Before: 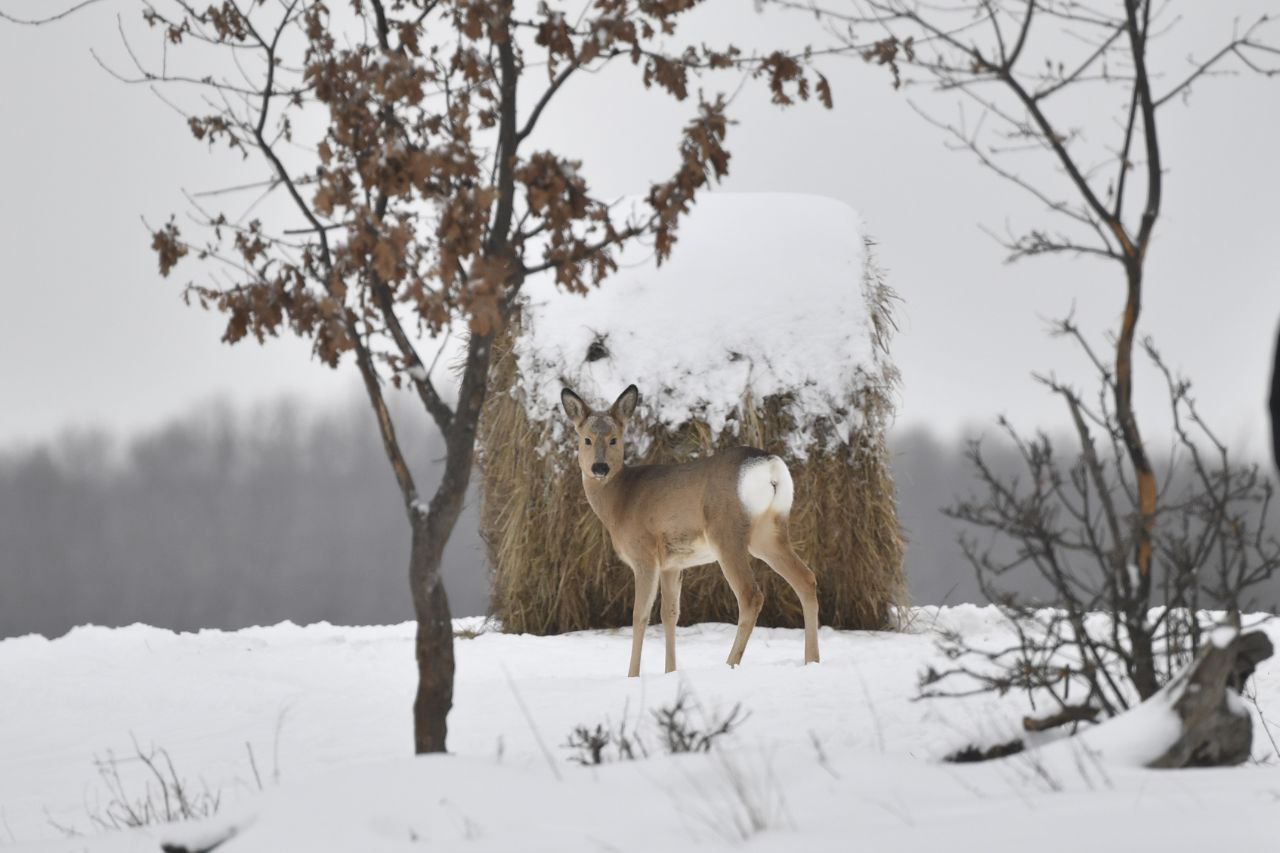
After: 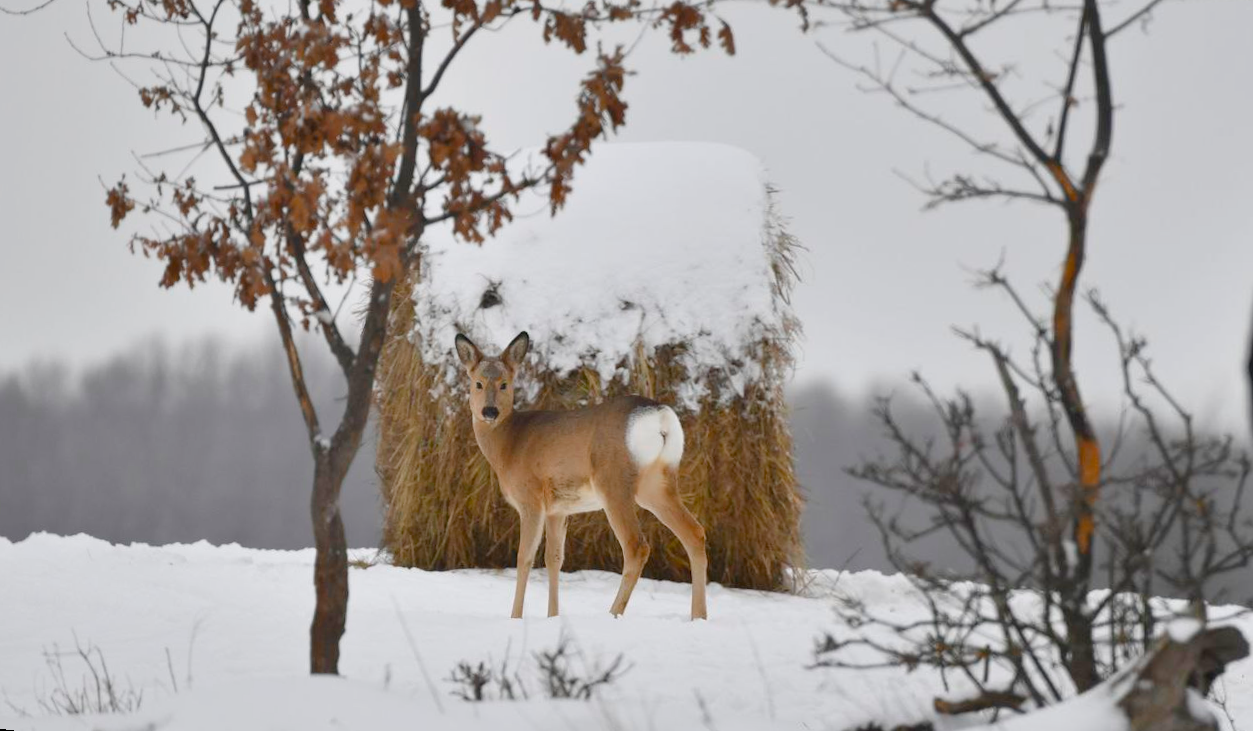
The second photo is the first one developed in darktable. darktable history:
exposure: exposure -0.177 EV, compensate highlight preservation false
rotate and perspective: rotation 1.69°, lens shift (vertical) -0.023, lens shift (horizontal) -0.291, crop left 0.025, crop right 0.988, crop top 0.092, crop bottom 0.842
color balance rgb: perceptual saturation grading › global saturation 35%, perceptual saturation grading › highlights -30%, perceptual saturation grading › shadows 35%, perceptual brilliance grading › global brilliance 3%, perceptual brilliance grading › highlights -3%, perceptual brilliance grading › shadows 3%
